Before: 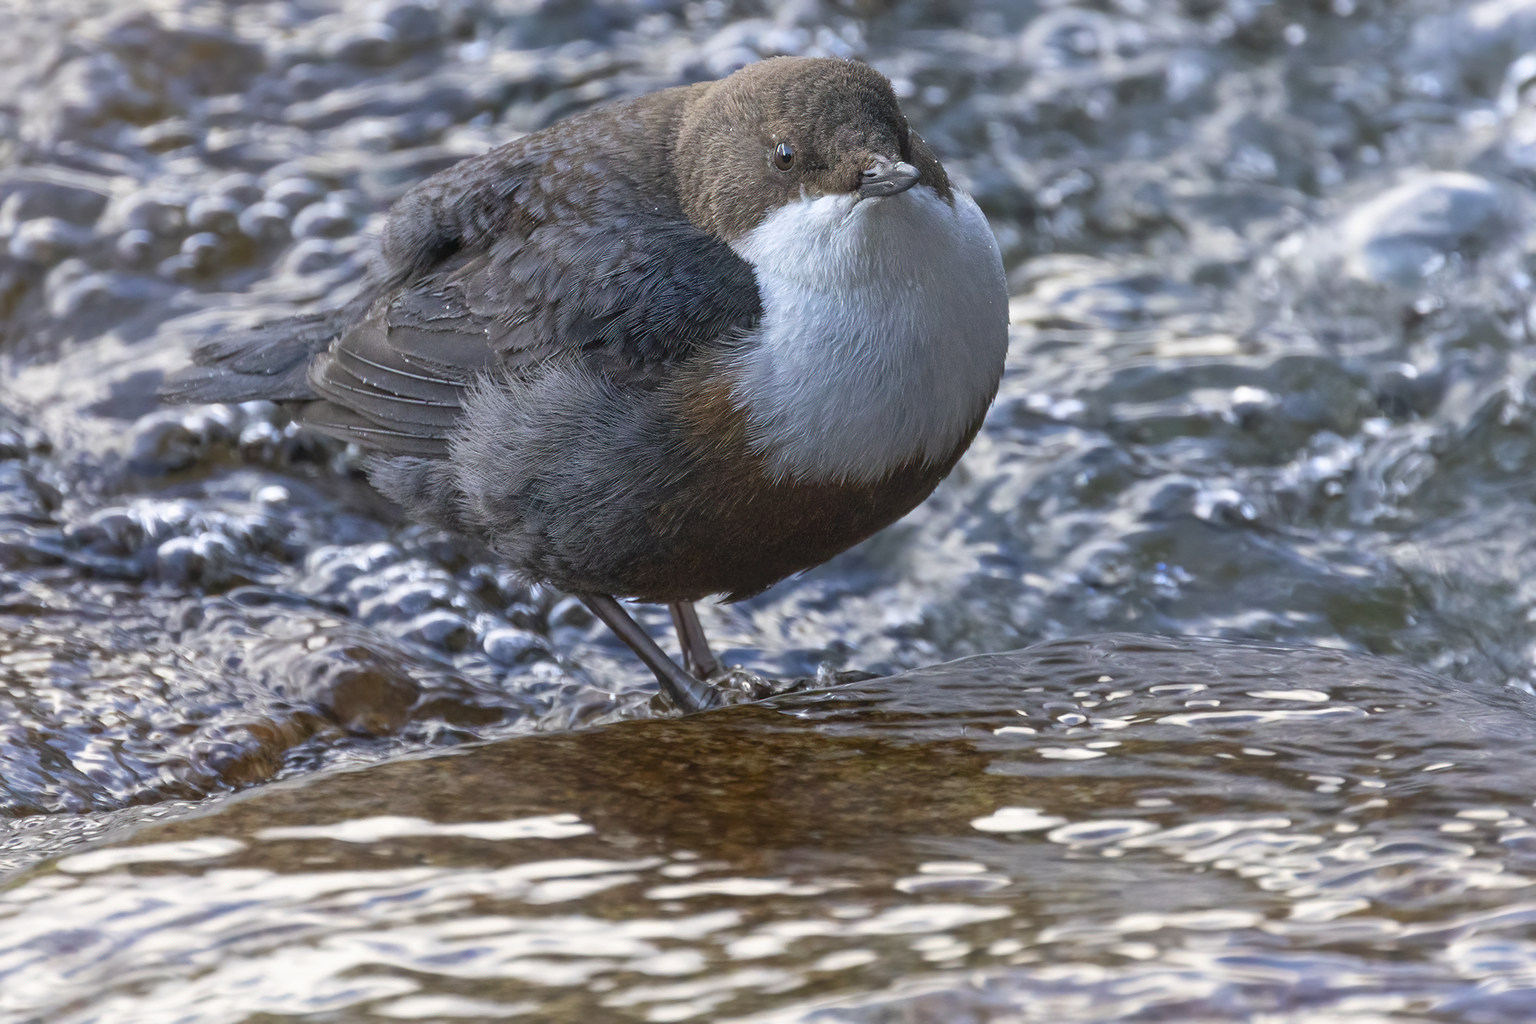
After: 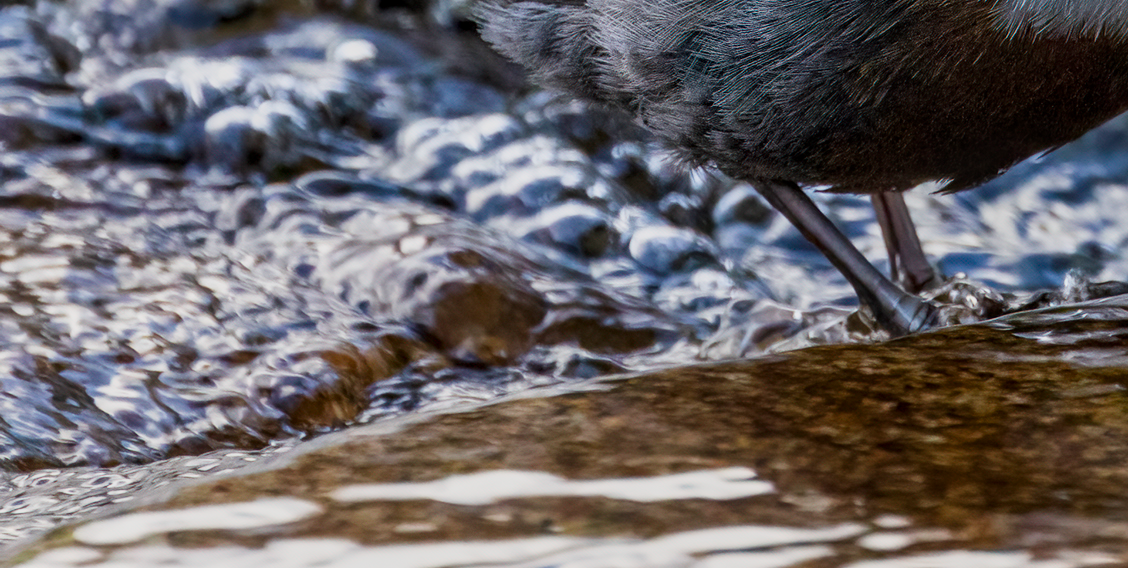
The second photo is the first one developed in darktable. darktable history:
local contrast: on, module defaults
sigmoid: on, module defaults
crop: top 44.483%, right 43.593%, bottom 12.892%
